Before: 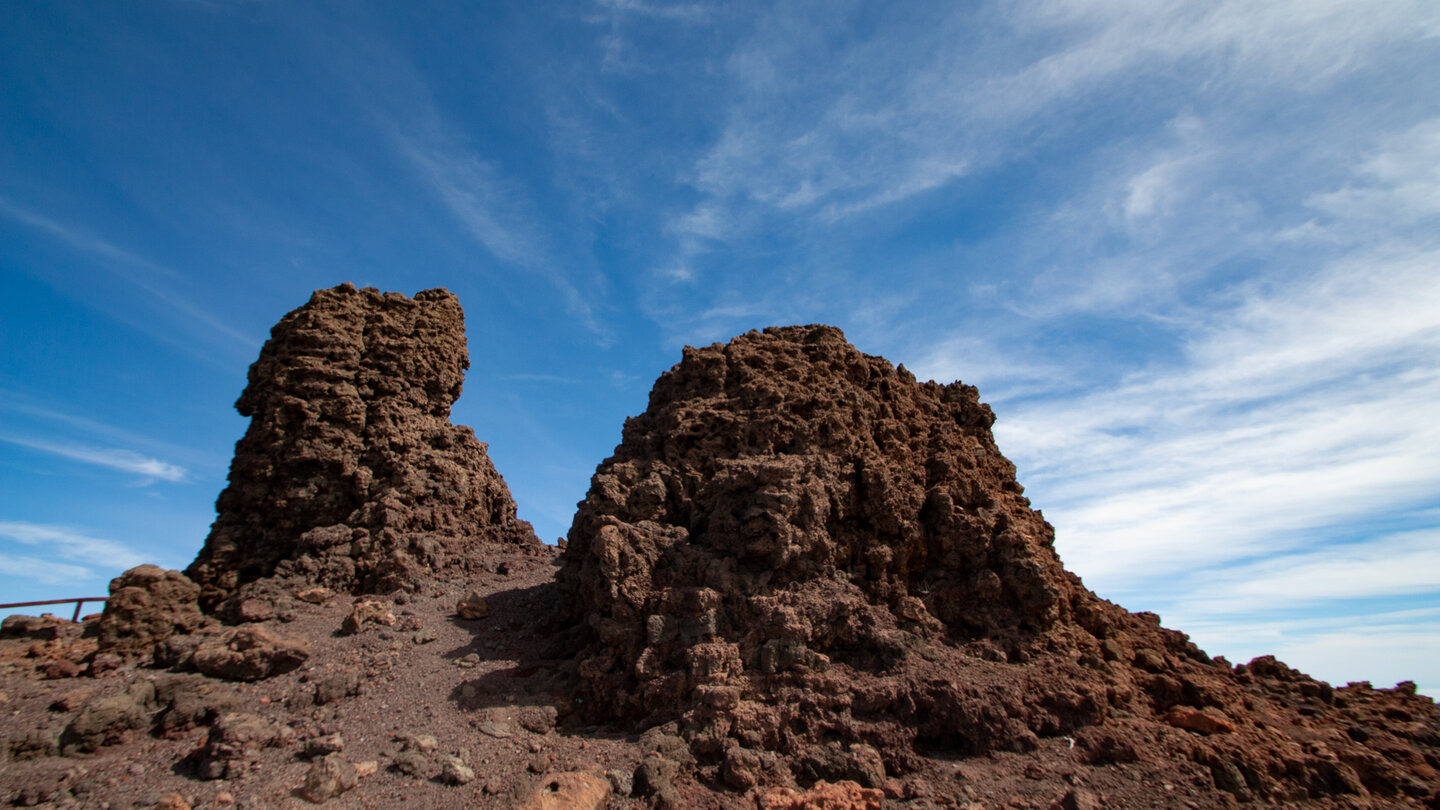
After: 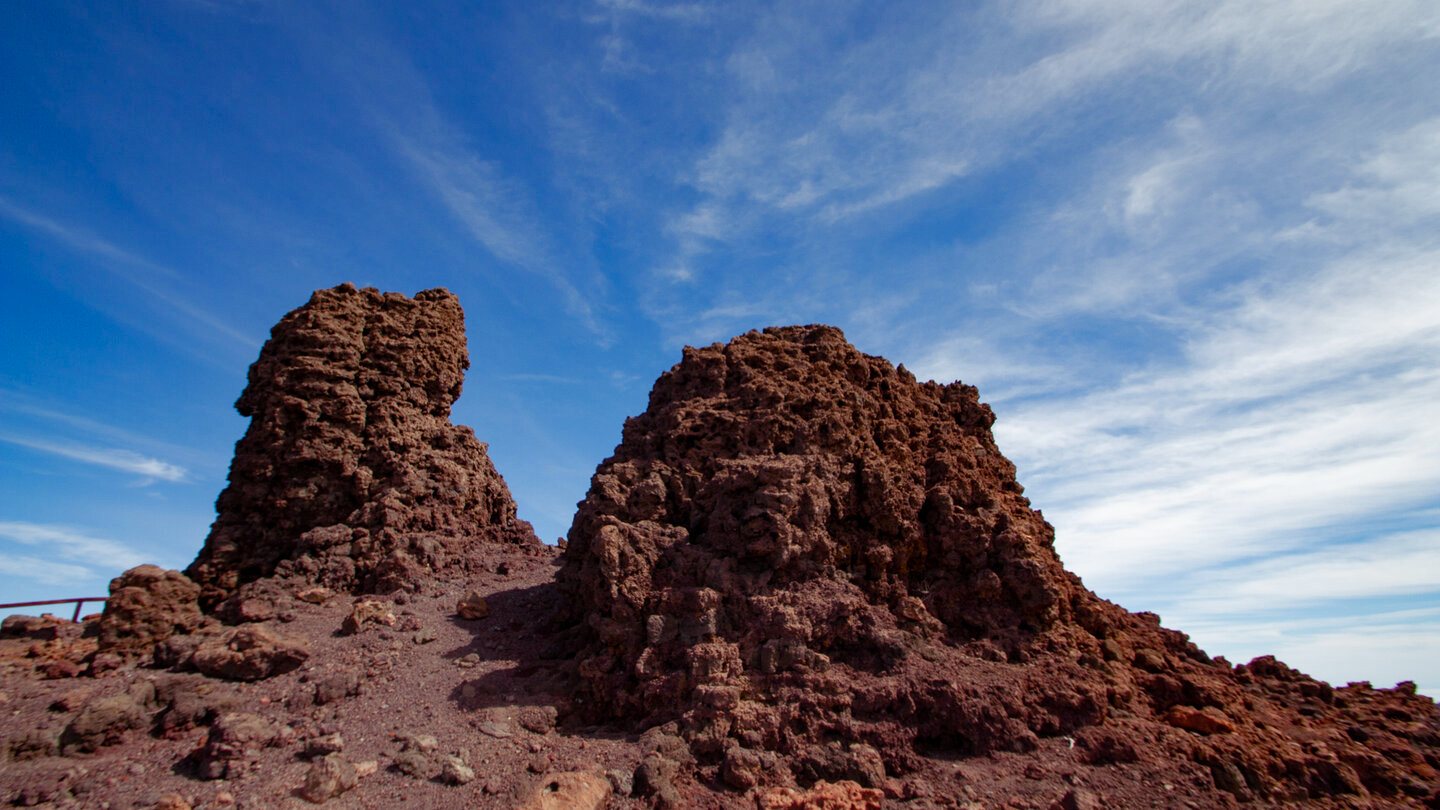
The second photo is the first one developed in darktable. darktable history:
color balance rgb: shadows lift › luminance 0.69%, shadows lift › chroma 6.77%, shadows lift › hue 298.94°, perceptual saturation grading › global saturation 20%, perceptual saturation grading › highlights -49.438%, perceptual saturation grading › shadows 25.772%
